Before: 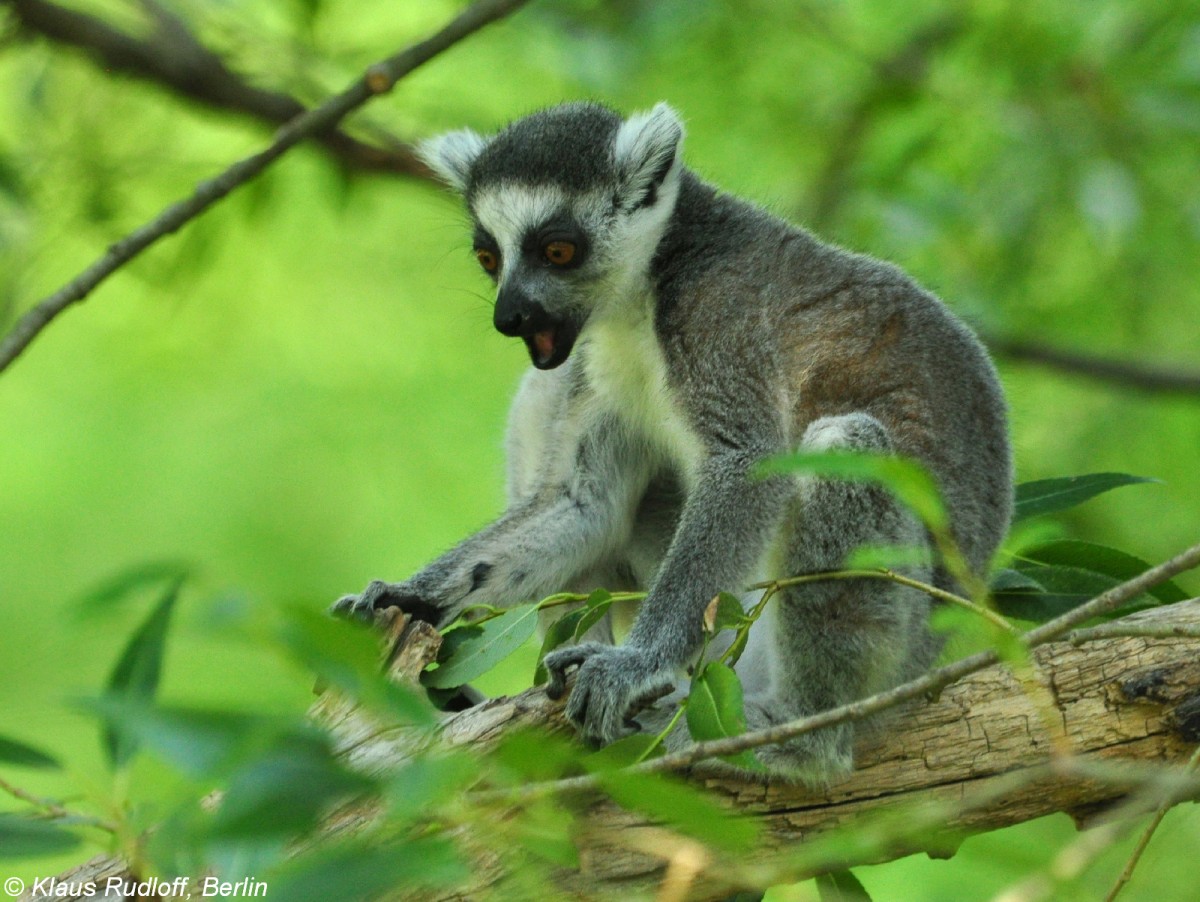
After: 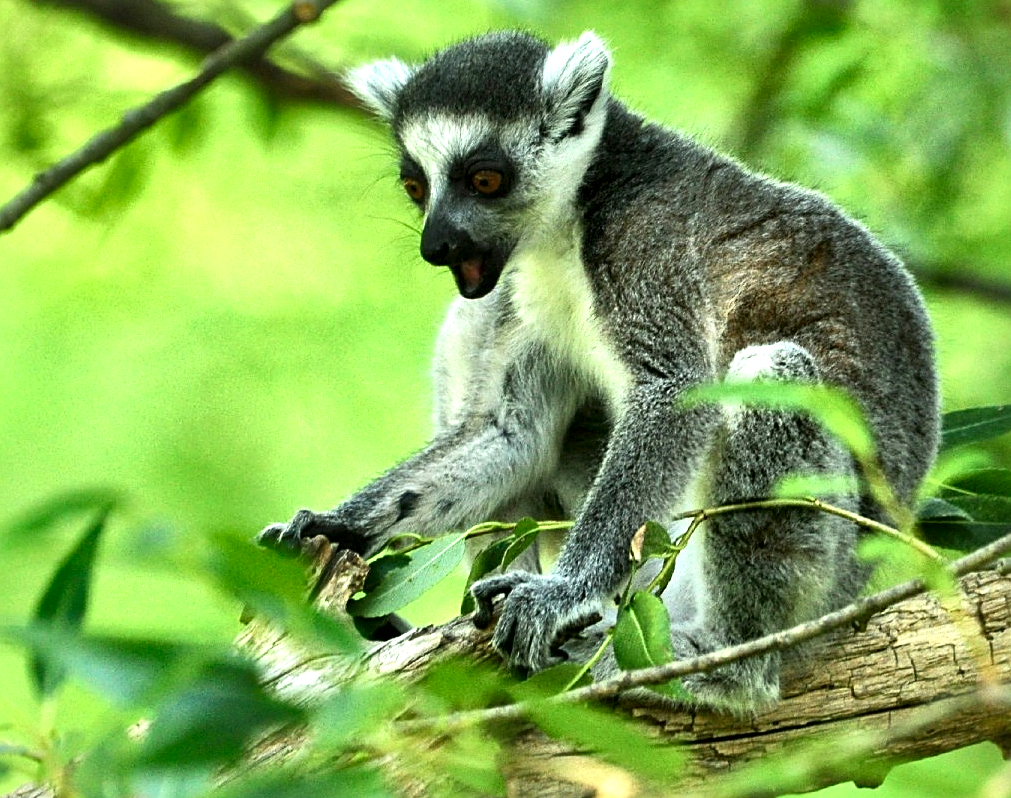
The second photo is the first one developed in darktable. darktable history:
local contrast: mode bilateral grid, contrast 45, coarseness 69, detail 215%, midtone range 0.2
crop: left 6.151%, top 7.957%, right 9.533%, bottom 3.547%
color balance rgb: perceptual saturation grading › global saturation -0.068%, saturation formula JzAzBz (2021)
exposure: exposure 0.661 EV, compensate highlight preservation false
sharpen: on, module defaults
